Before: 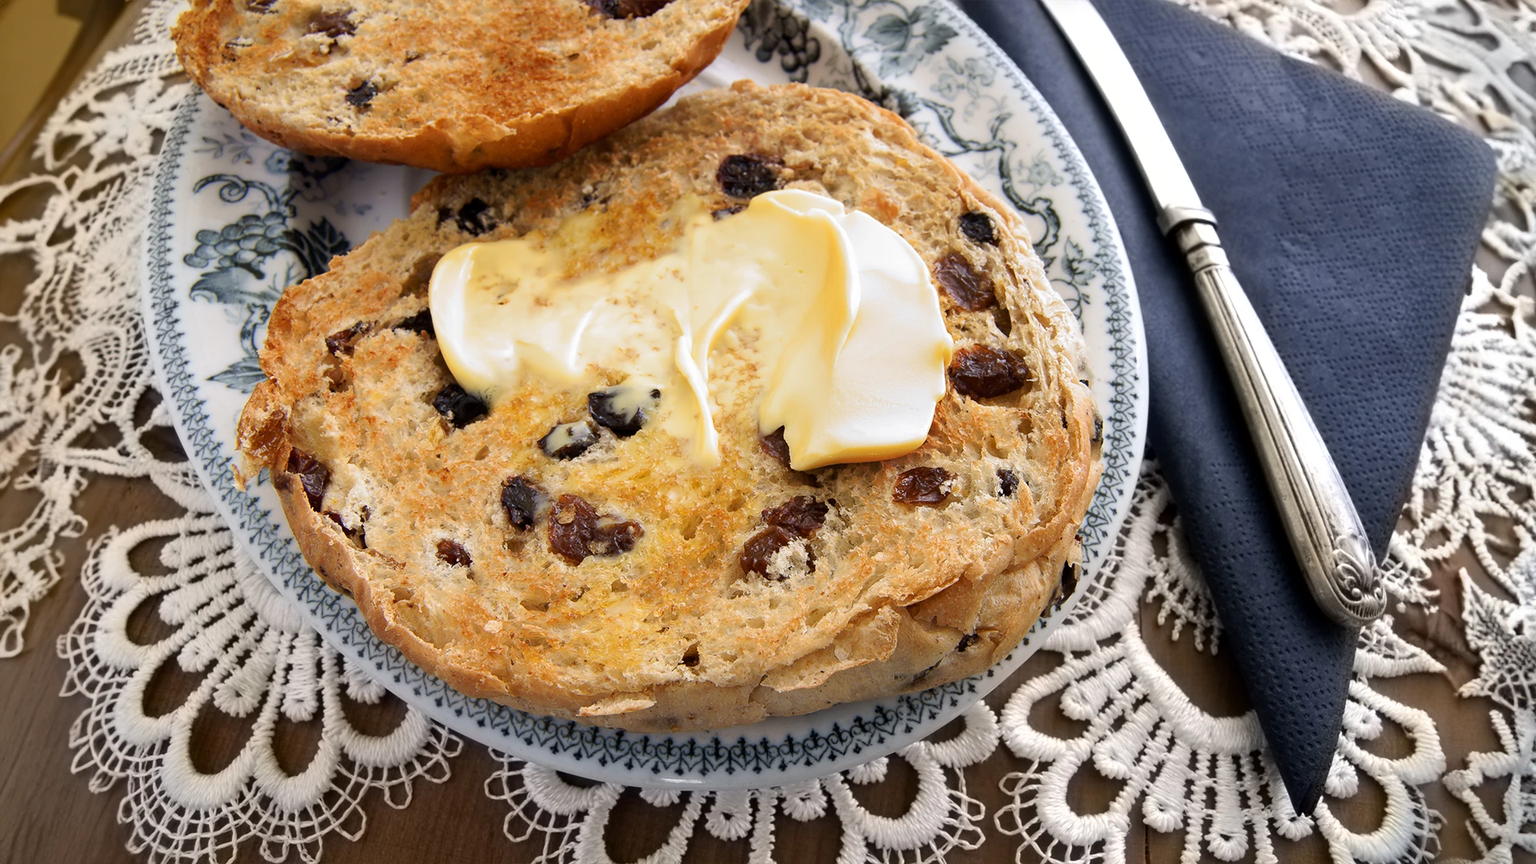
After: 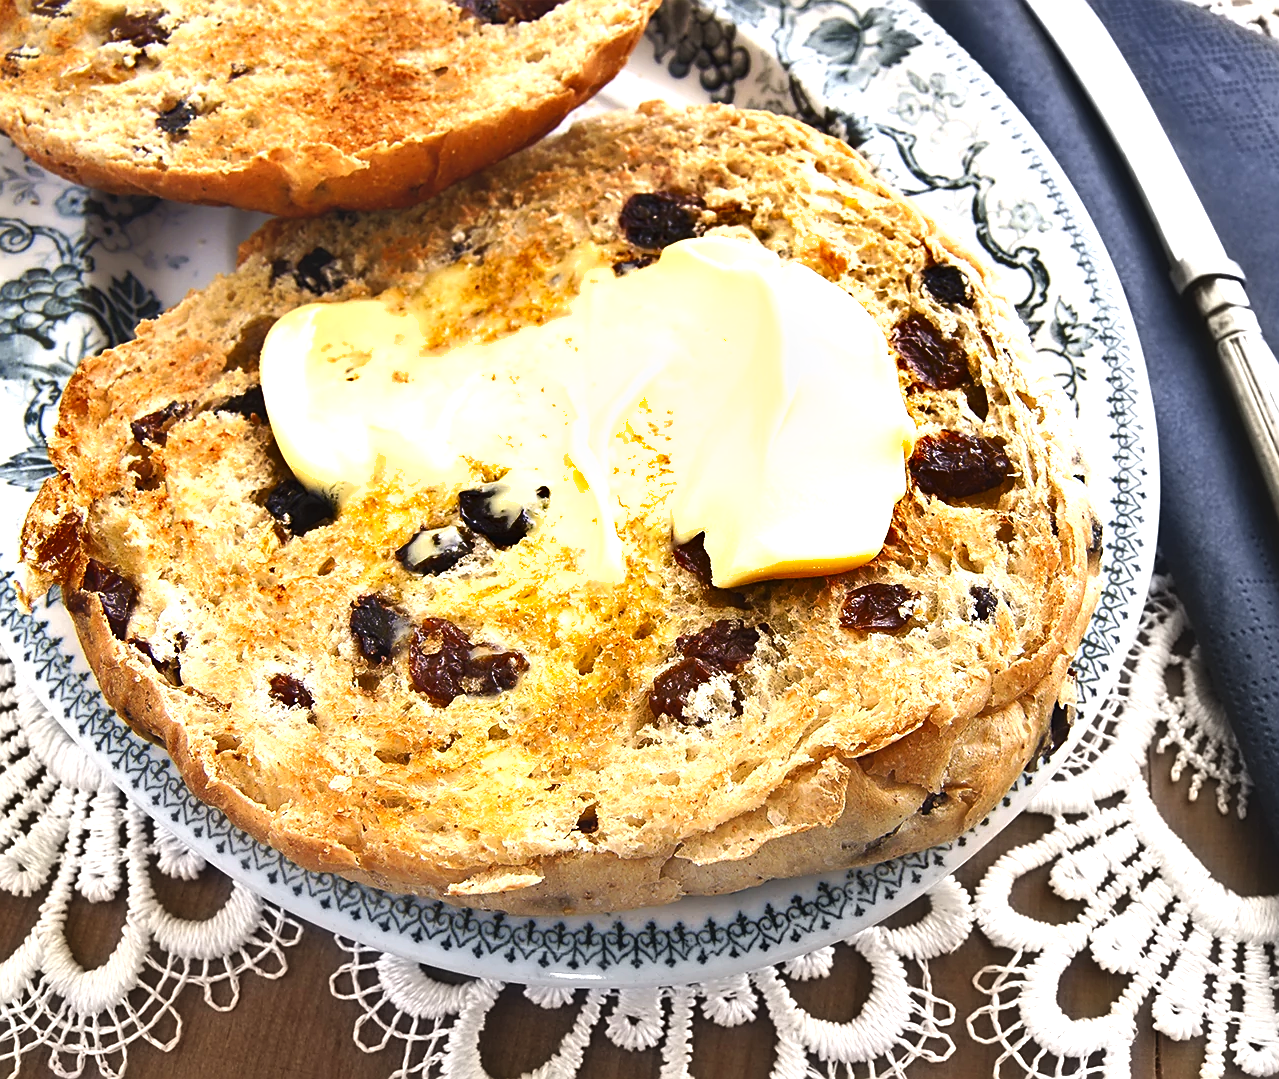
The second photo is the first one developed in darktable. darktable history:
crop and rotate: left 14.385%, right 18.948%
shadows and highlights: shadows 60, soften with gaussian
sharpen: on, module defaults
exposure: black level correction -0.005, exposure 1.002 EV, compensate highlight preservation false
